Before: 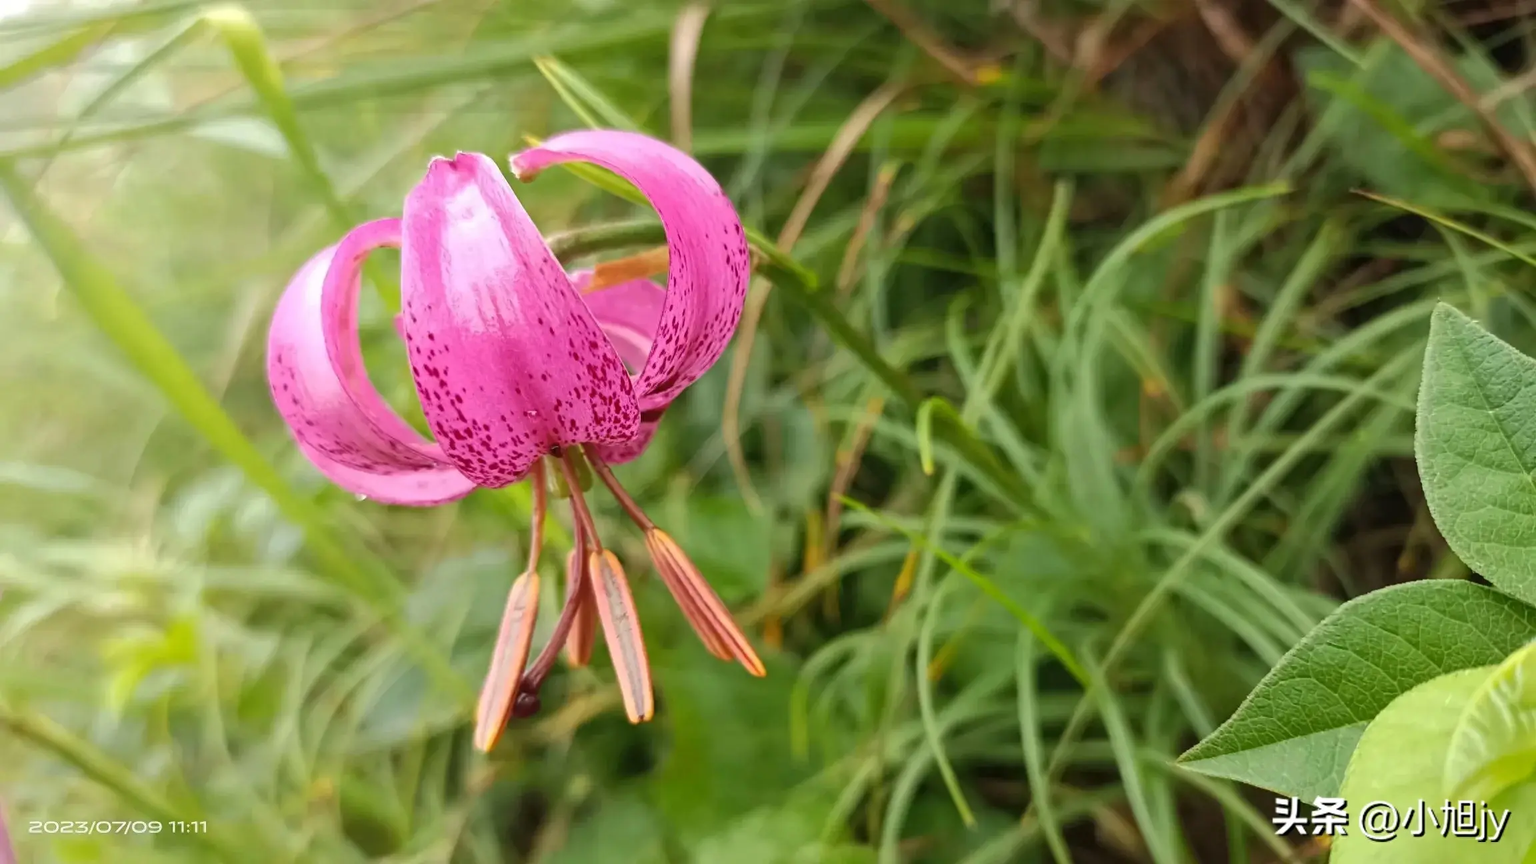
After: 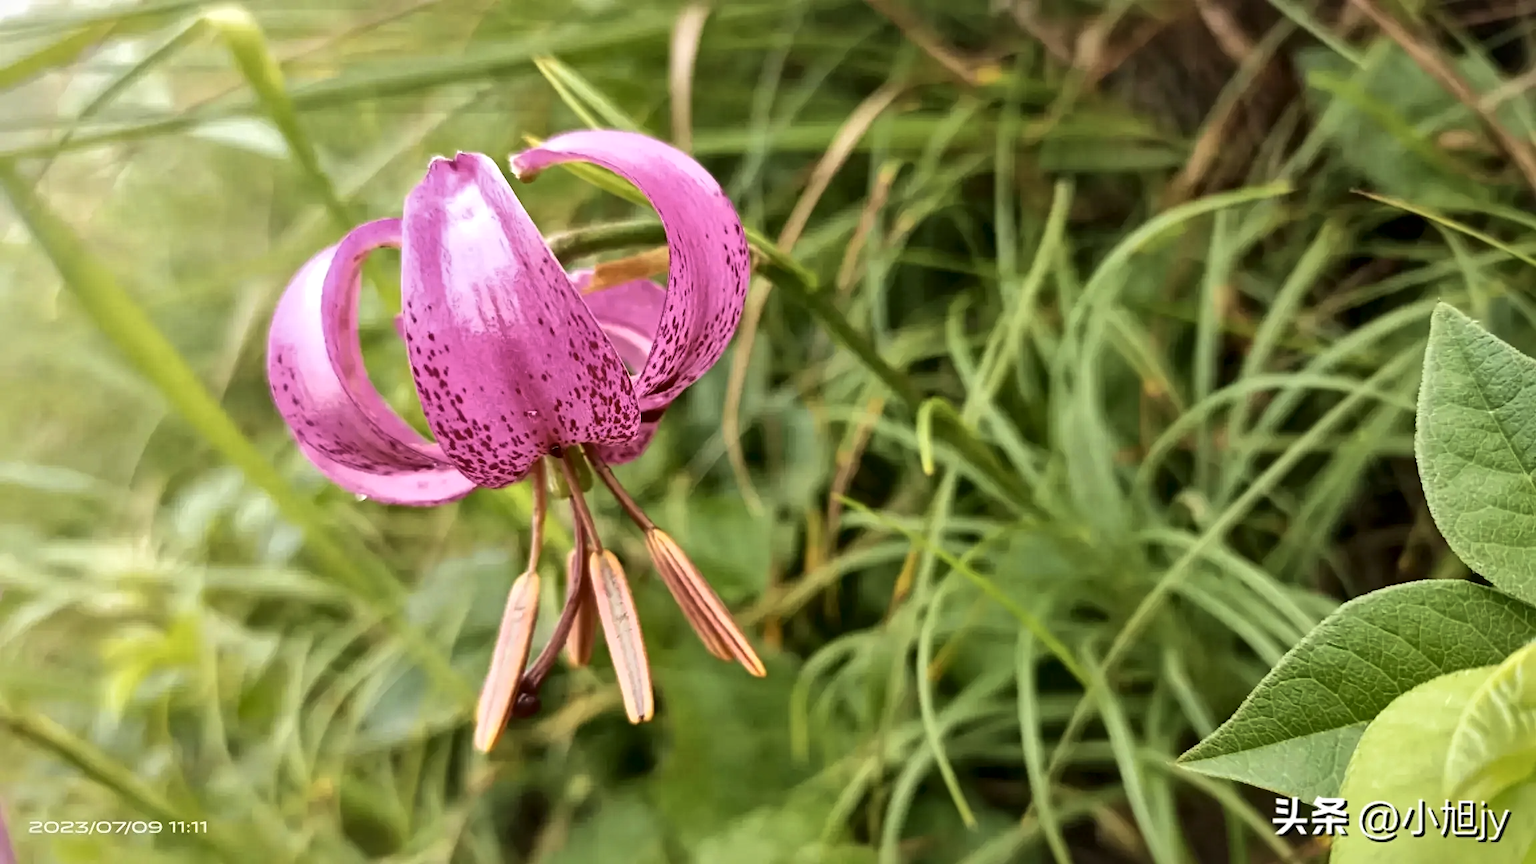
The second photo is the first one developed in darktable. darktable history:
contrast brightness saturation: contrast -0.1, saturation -0.1
color contrast: green-magenta contrast 0.81
local contrast: mode bilateral grid, contrast 70, coarseness 75, detail 180%, midtone range 0.2
velvia: on, module defaults
